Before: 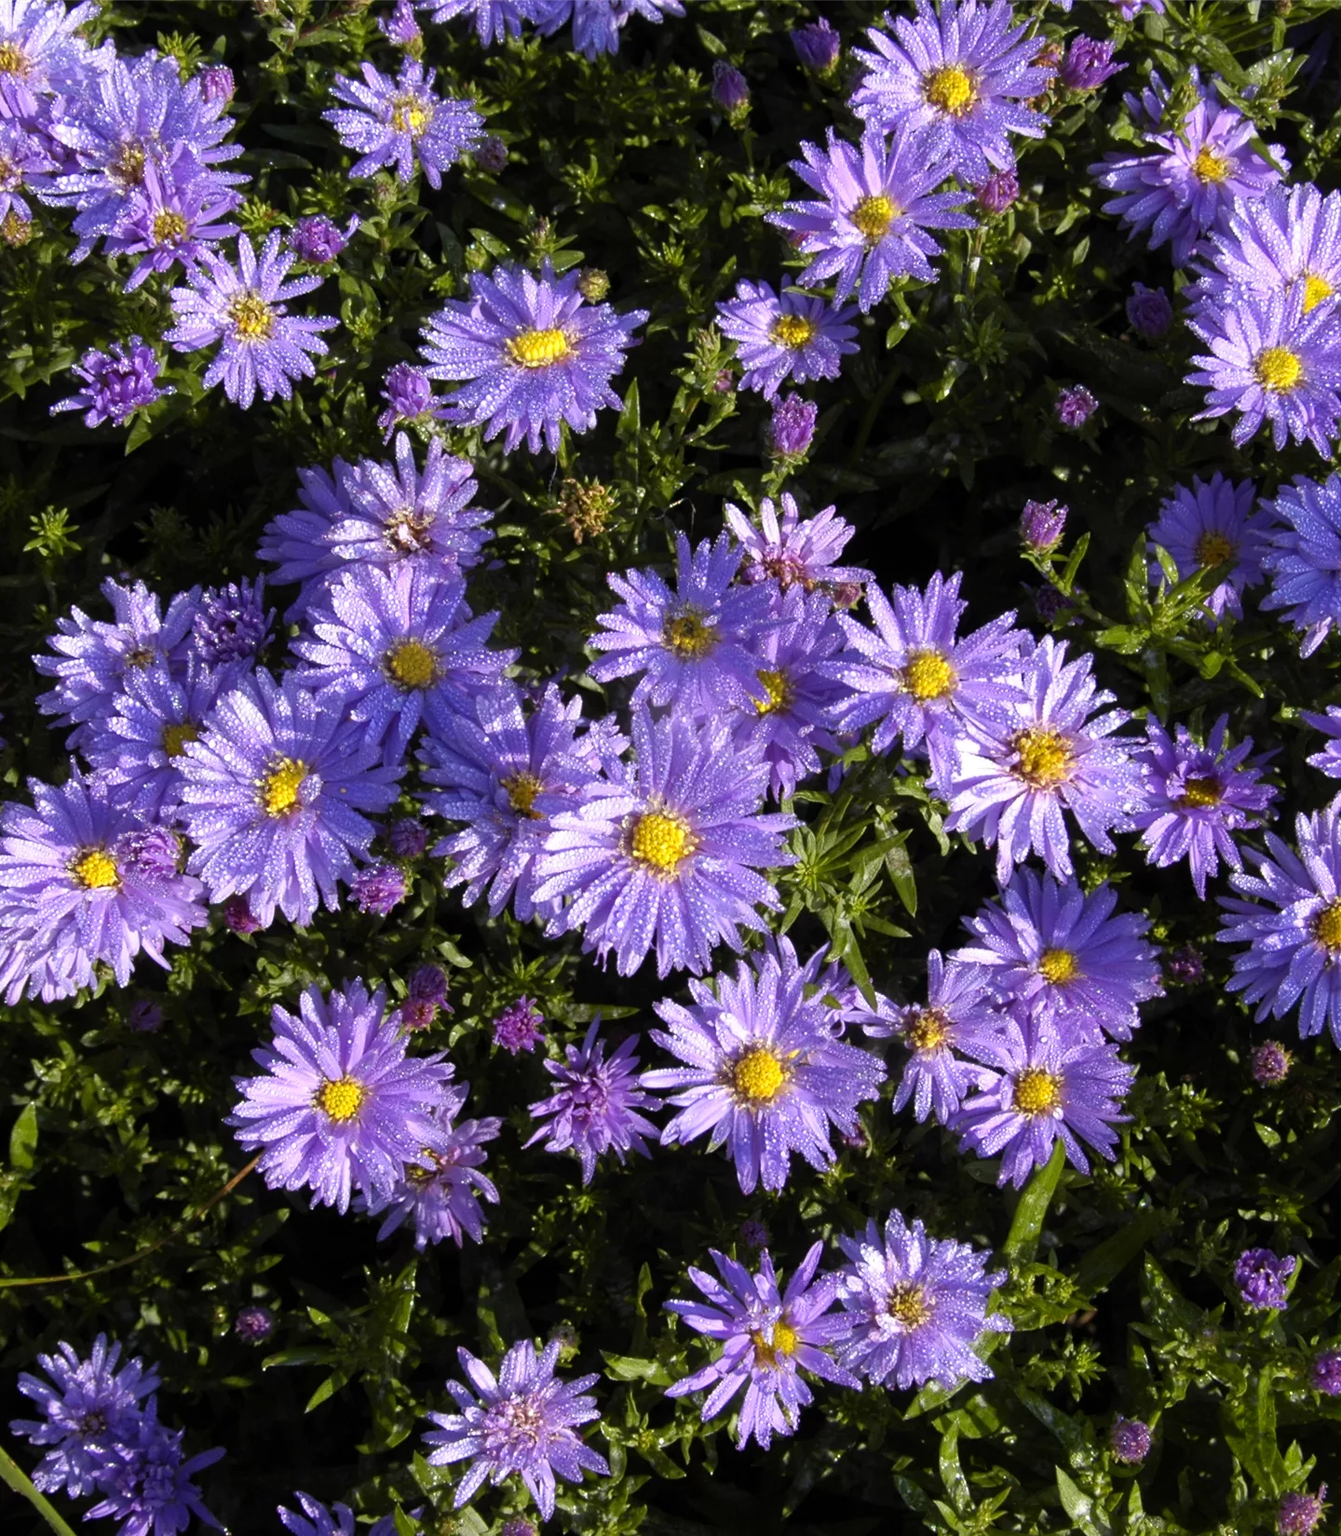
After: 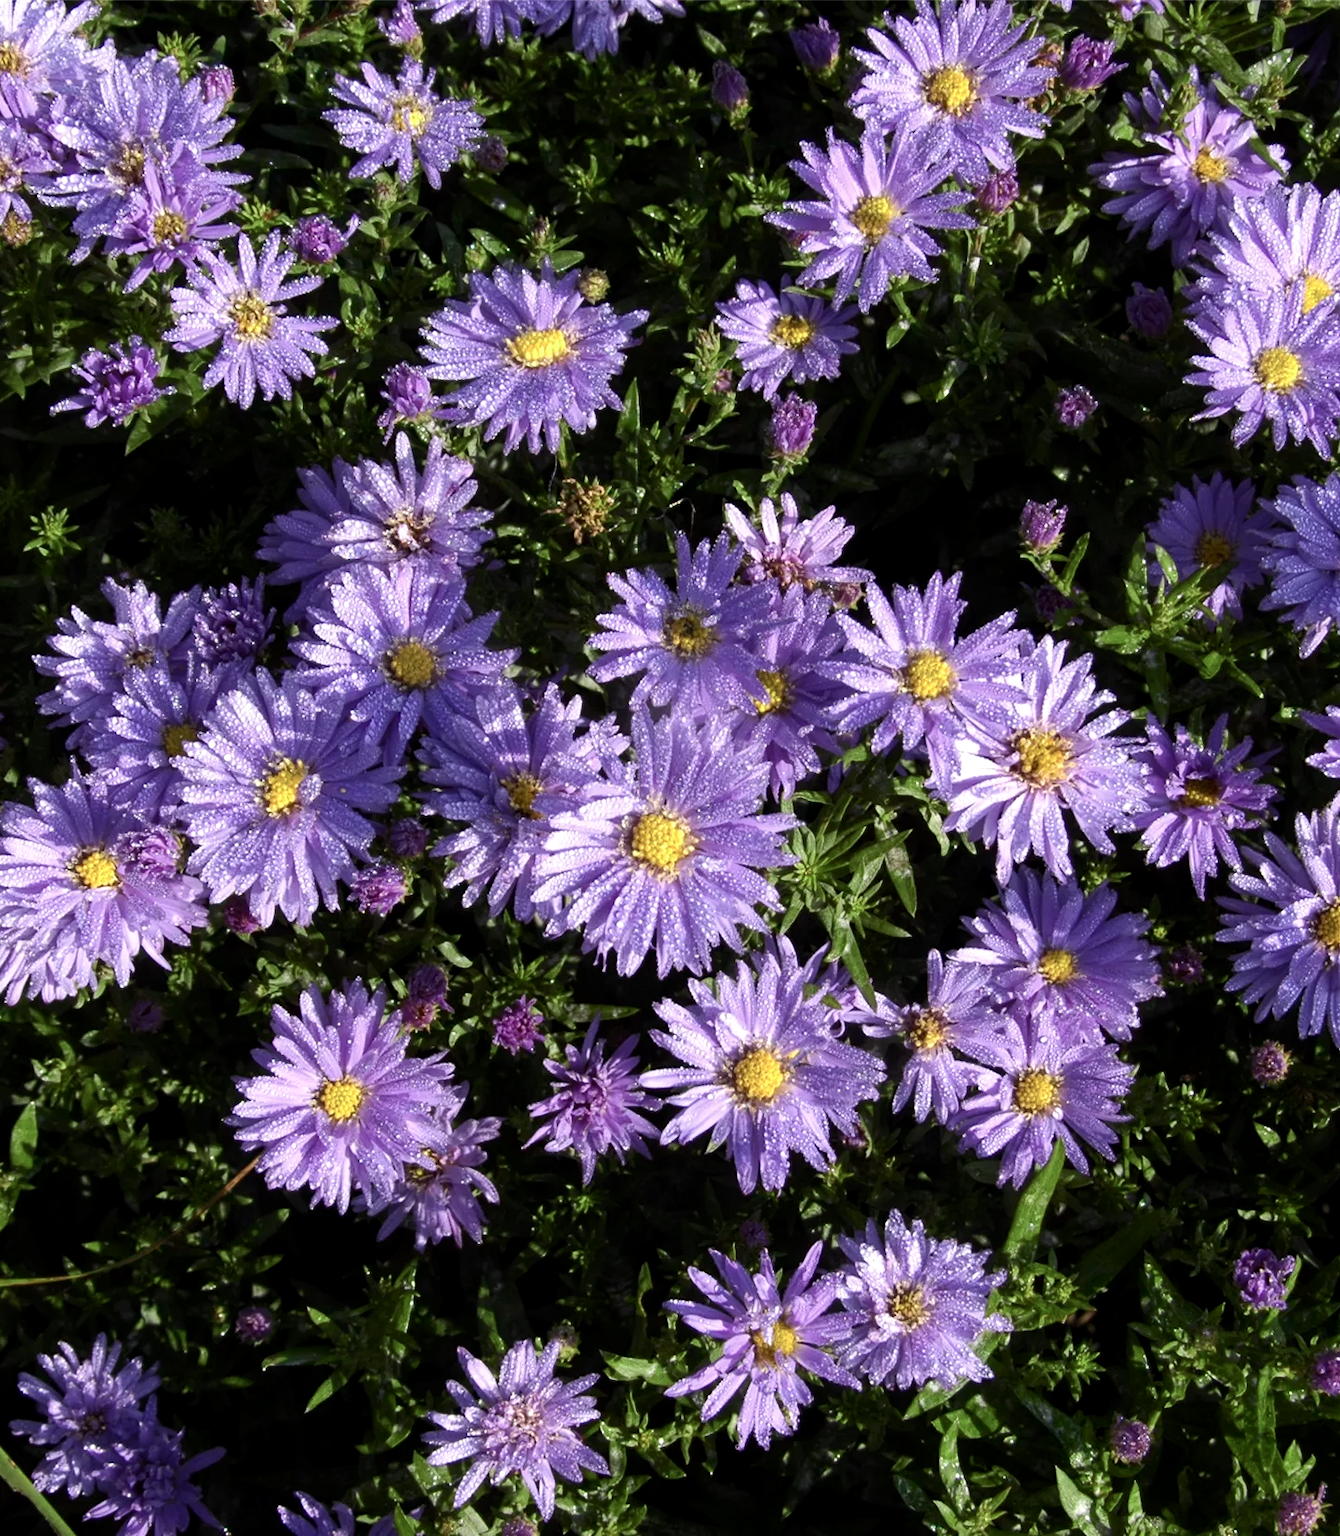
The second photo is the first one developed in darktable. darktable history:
contrast brightness saturation: contrast 0.058, brightness -0.014, saturation -0.246
exposure: compensate highlight preservation false
tone curve: curves: ch0 [(0, 0) (0.183, 0.152) (0.571, 0.594) (1, 1)]; ch1 [(0, 0) (0.394, 0.307) (0.5, 0.5) (0.586, 0.597) (0.625, 0.647) (1, 1)]; ch2 [(0, 0) (0.5, 0.5) (0.604, 0.616) (1, 1)], color space Lab, independent channels, preserve colors none
local contrast: highlights 104%, shadows 98%, detail 120%, midtone range 0.2
